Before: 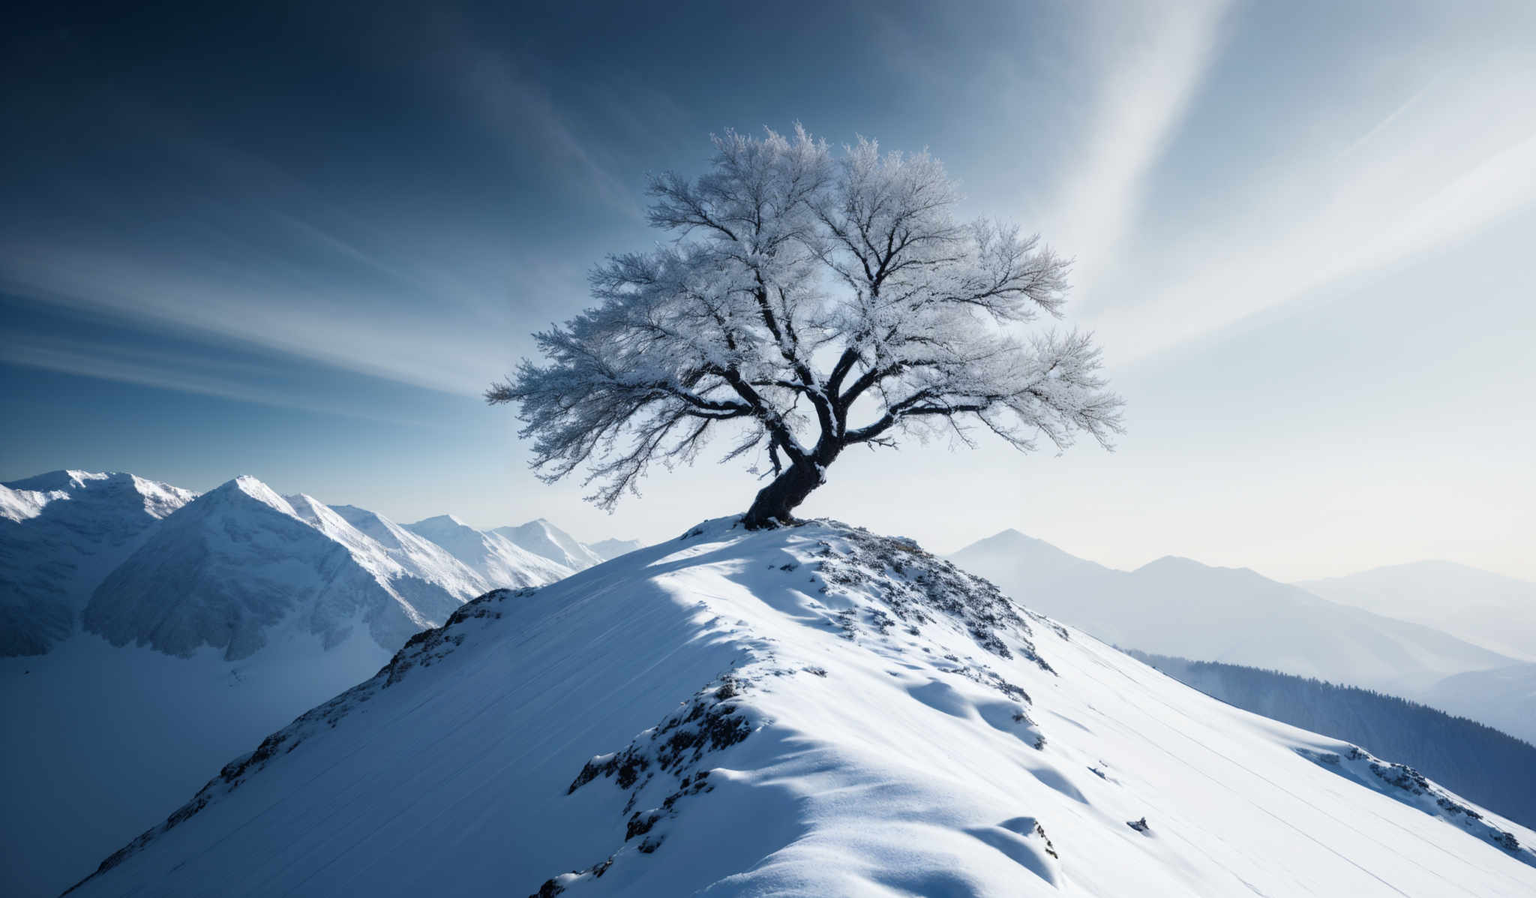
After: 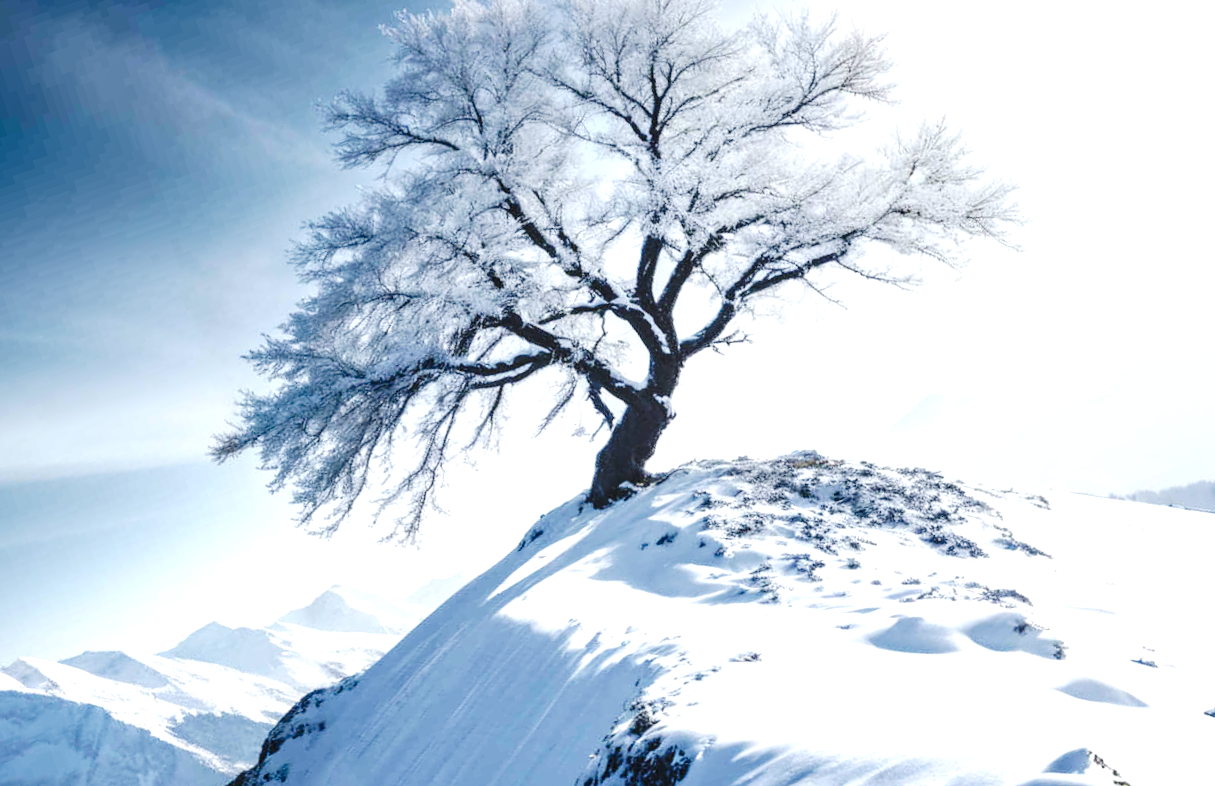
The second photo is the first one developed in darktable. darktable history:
local contrast: on, module defaults
exposure: black level correction 0, exposure 1.28 EV, compensate highlight preservation false
crop and rotate: angle 19.07°, left 6.745%, right 3.982%, bottom 1.157%
tone curve: curves: ch0 [(0, 0.019) (0.204, 0.162) (0.491, 0.519) (0.748, 0.765) (1, 0.919)]; ch1 [(0, 0) (0.201, 0.113) (0.372, 0.282) (0.443, 0.434) (0.496, 0.504) (0.566, 0.585) (0.761, 0.803) (1, 1)]; ch2 [(0, 0) (0.434, 0.447) (0.483, 0.487) (0.555, 0.563) (0.697, 0.68) (1, 1)], preserve colors none
